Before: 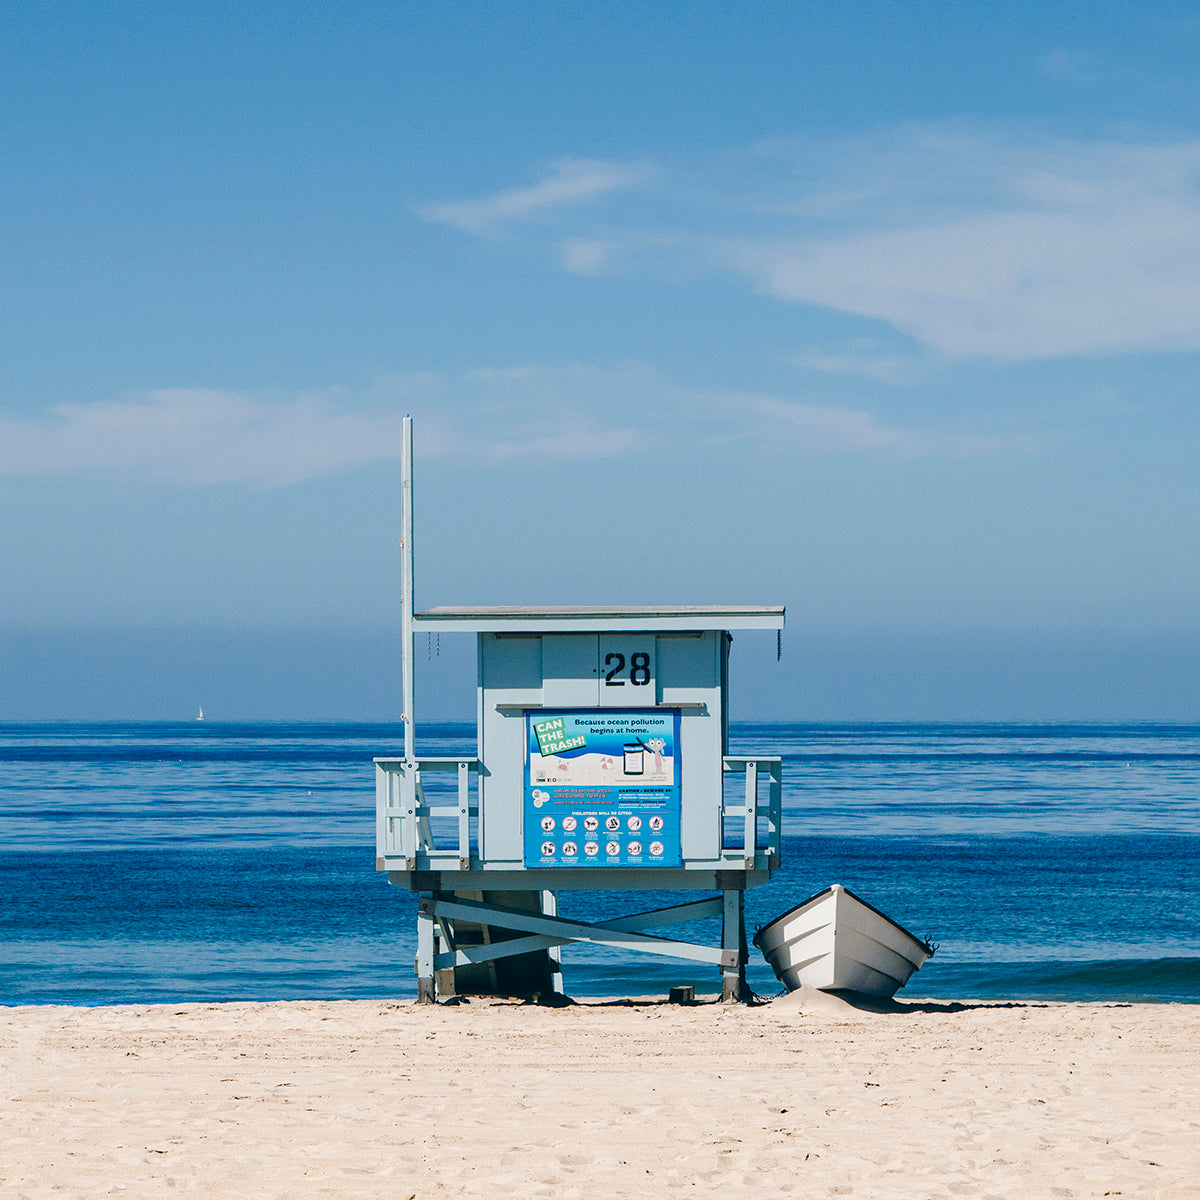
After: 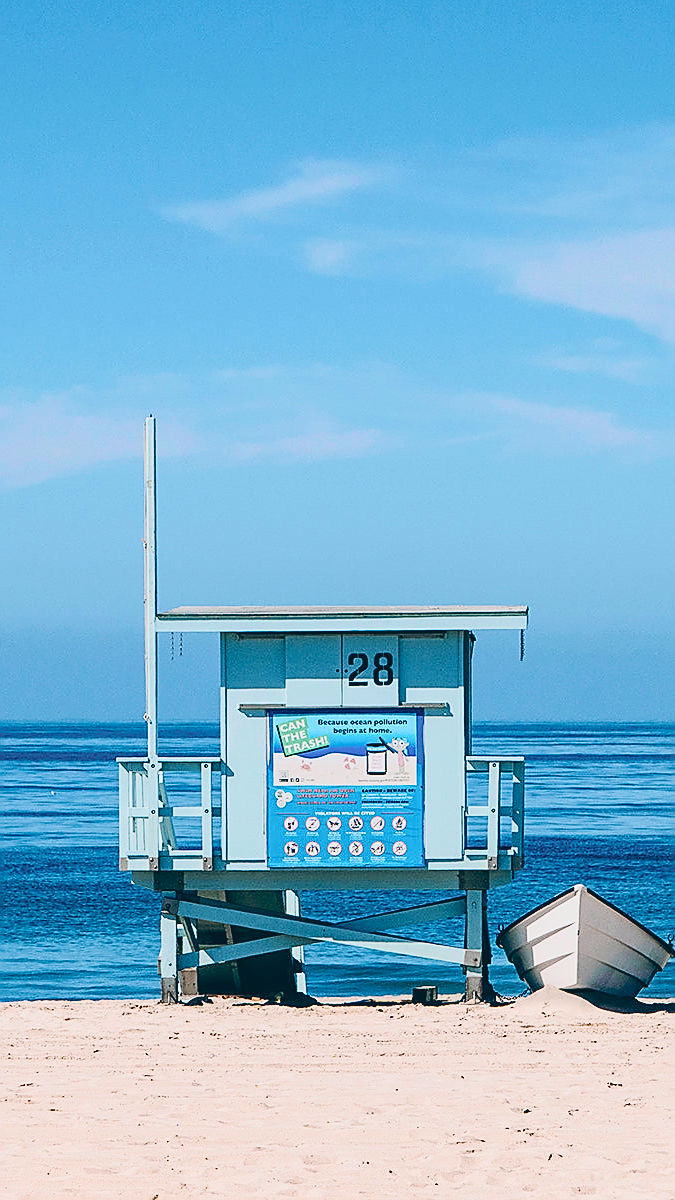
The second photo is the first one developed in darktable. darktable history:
sharpen: radius 1.4, amount 1.25, threshold 0.7
exposure: exposure -0.048 EV, compensate highlight preservation false
tone curve: curves: ch0 [(0, 0.031) (0.139, 0.084) (0.311, 0.278) (0.495, 0.544) (0.718, 0.816) (0.841, 0.909) (1, 0.967)]; ch1 [(0, 0) (0.272, 0.249) (0.388, 0.385) (0.479, 0.456) (0.495, 0.497) (0.538, 0.55) (0.578, 0.595) (0.707, 0.778) (1, 1)]; ch2 [(0, 0) (0.125, 0.089) (0.353, 0.329) (0.443, 0.408) (0.502, 0.495) (0.56, 0.553) (0.608, 0.631) (1, 1)], color space Lab, independent channels, preserve colors none
crop: left 21.496%, right 22.254%
contrast brightness saturation: contrast -0.15, brightness 0.05, saturation -0.12
